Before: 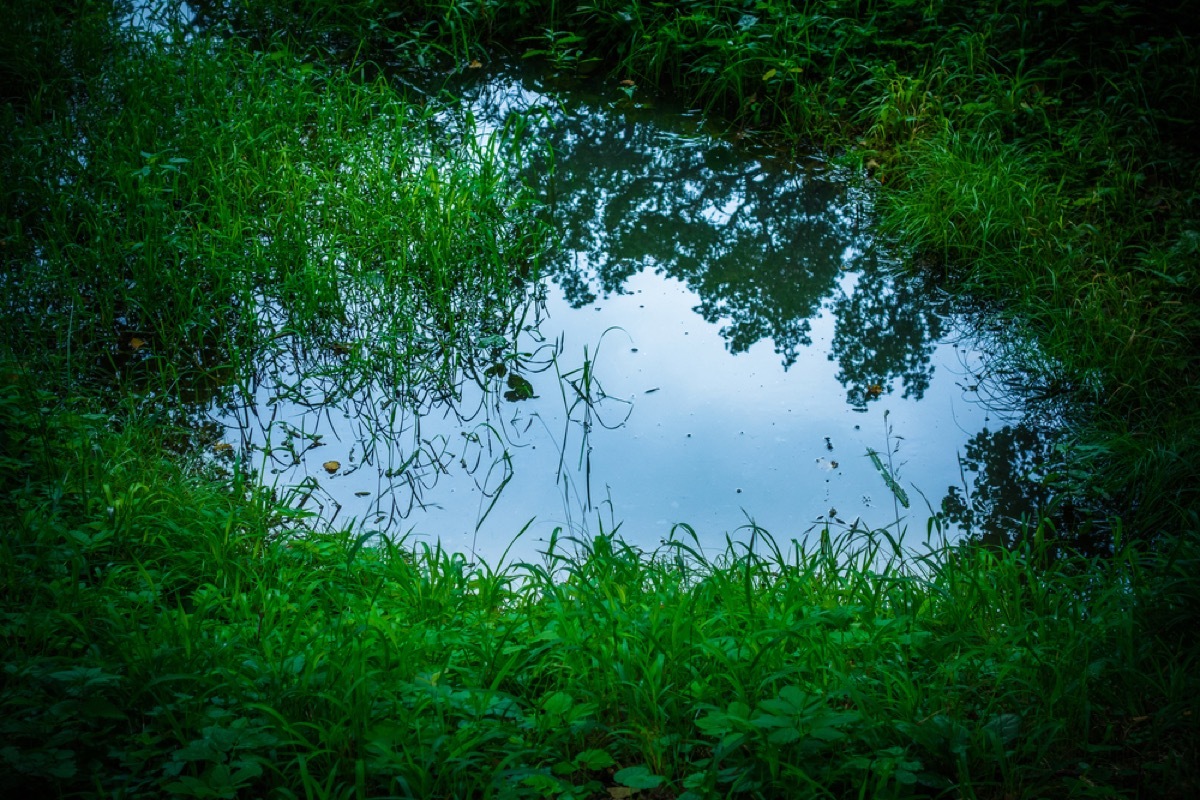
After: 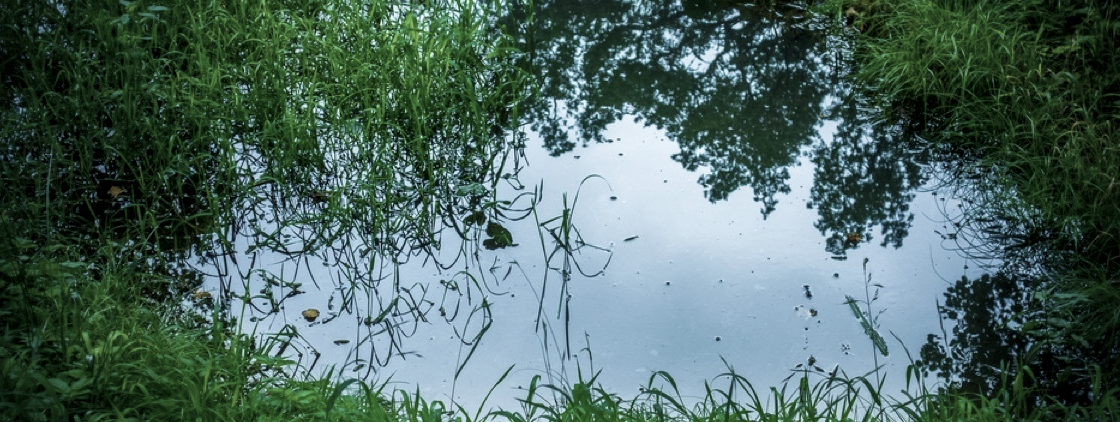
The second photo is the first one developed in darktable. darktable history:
local contrast: mode bilateral grid, contrast 20, coarseness 49, detail 141%, midtone range 0.2
color correction: highlights b* 0.061, saturation 0.606
crop: left 1.81%, top 19.1%, right 4.841%, bottom 28.072%
